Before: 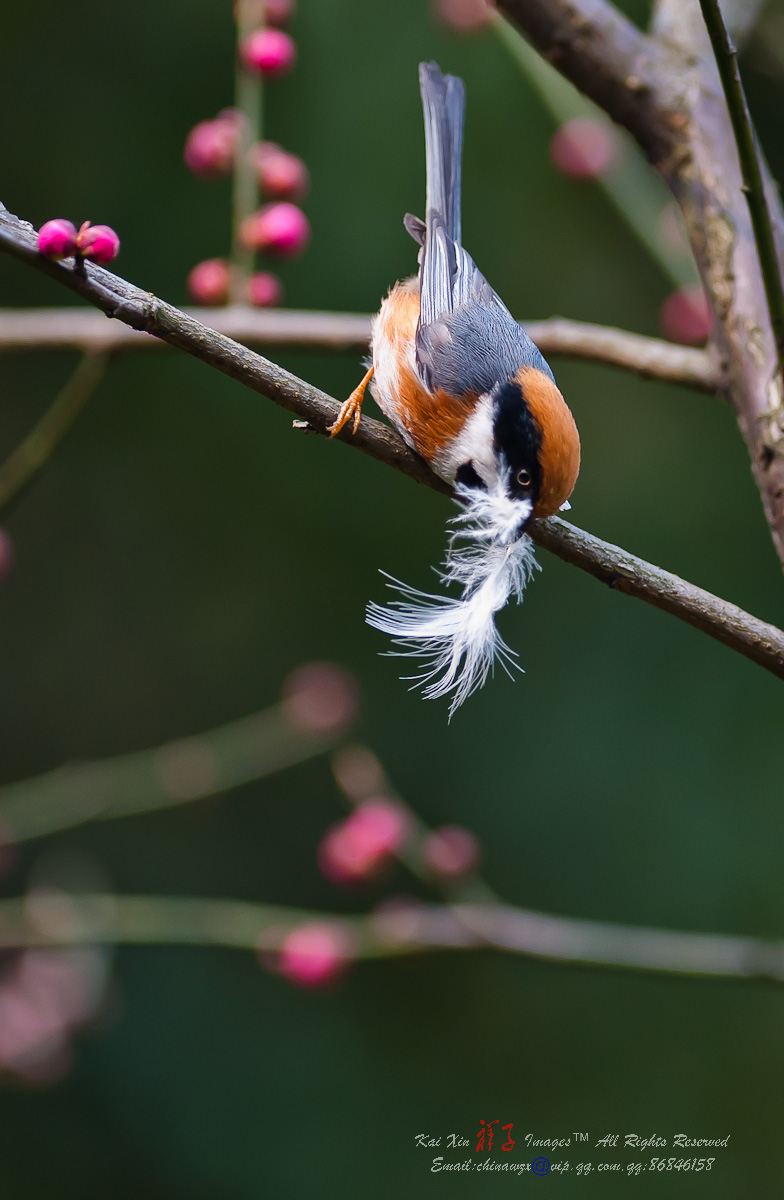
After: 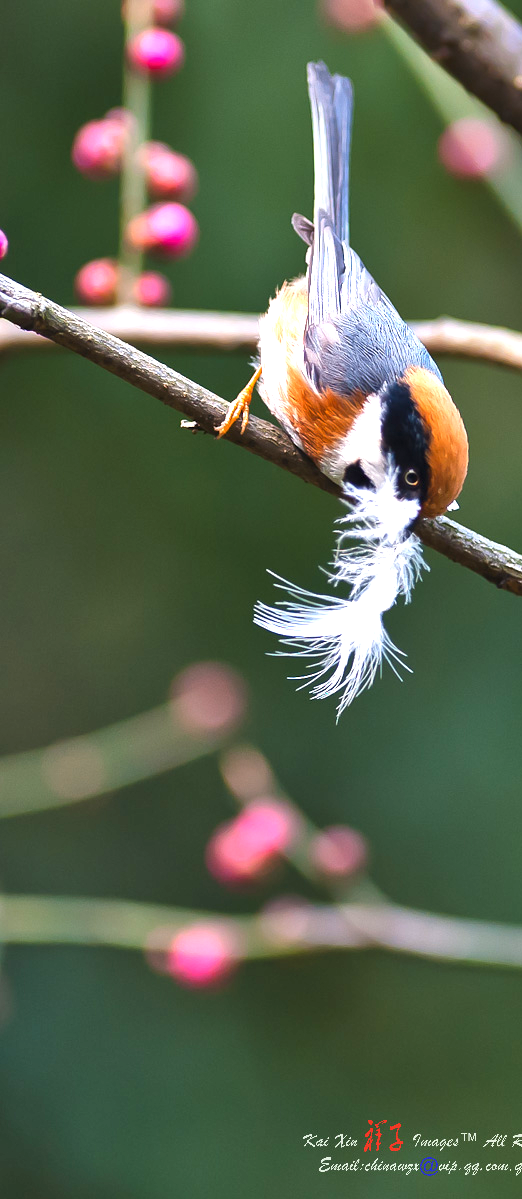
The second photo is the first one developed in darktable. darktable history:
crop and rotate: left 14.49%, right 18.891%
shadows and highlights: shadows color adjustment 99.16%, highlights color adjustment 0.072%, low approximation 0.01, soften with gaussian
exposure: black level correction 0, exposure 1.2 EV, compensate highlight preservation false
